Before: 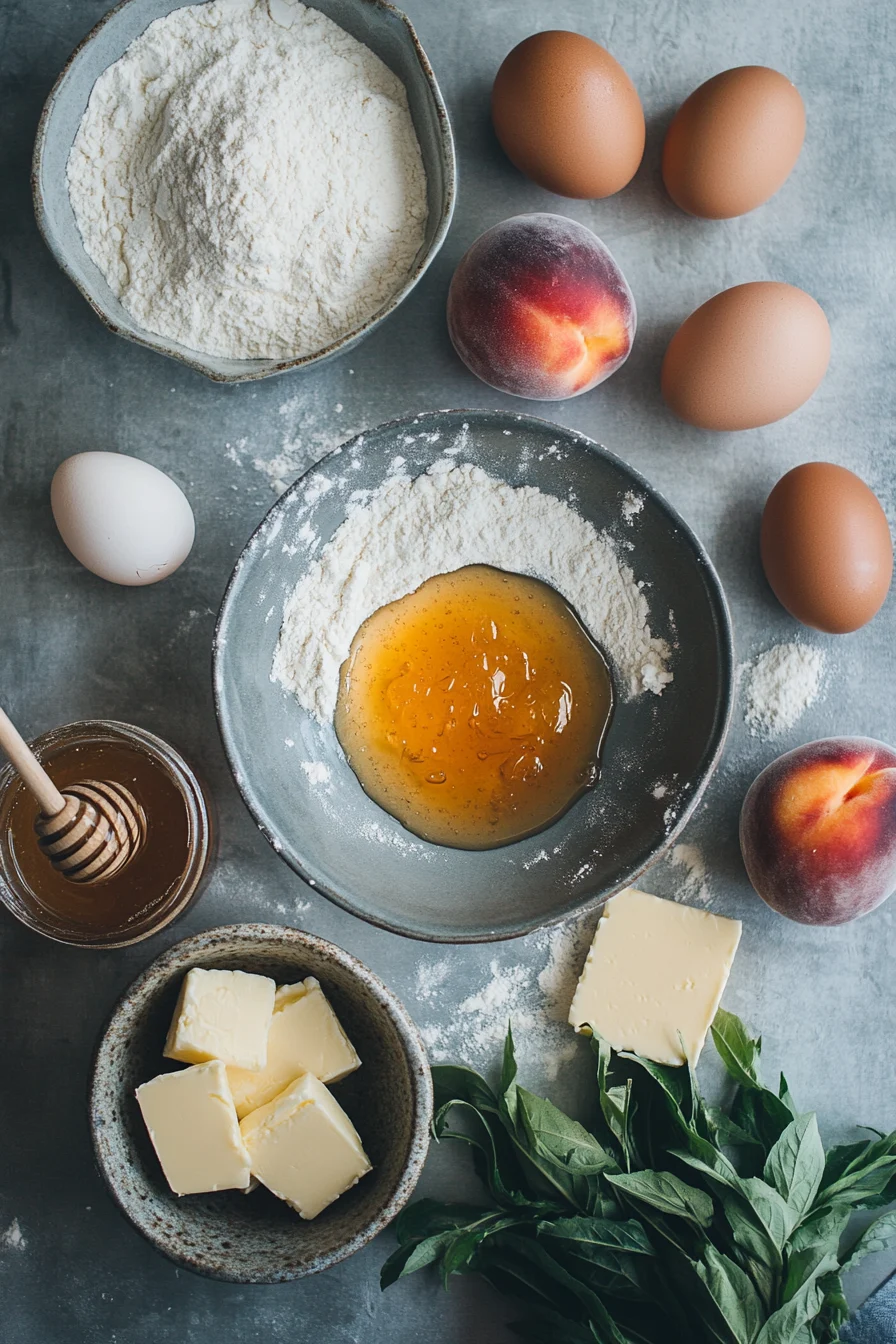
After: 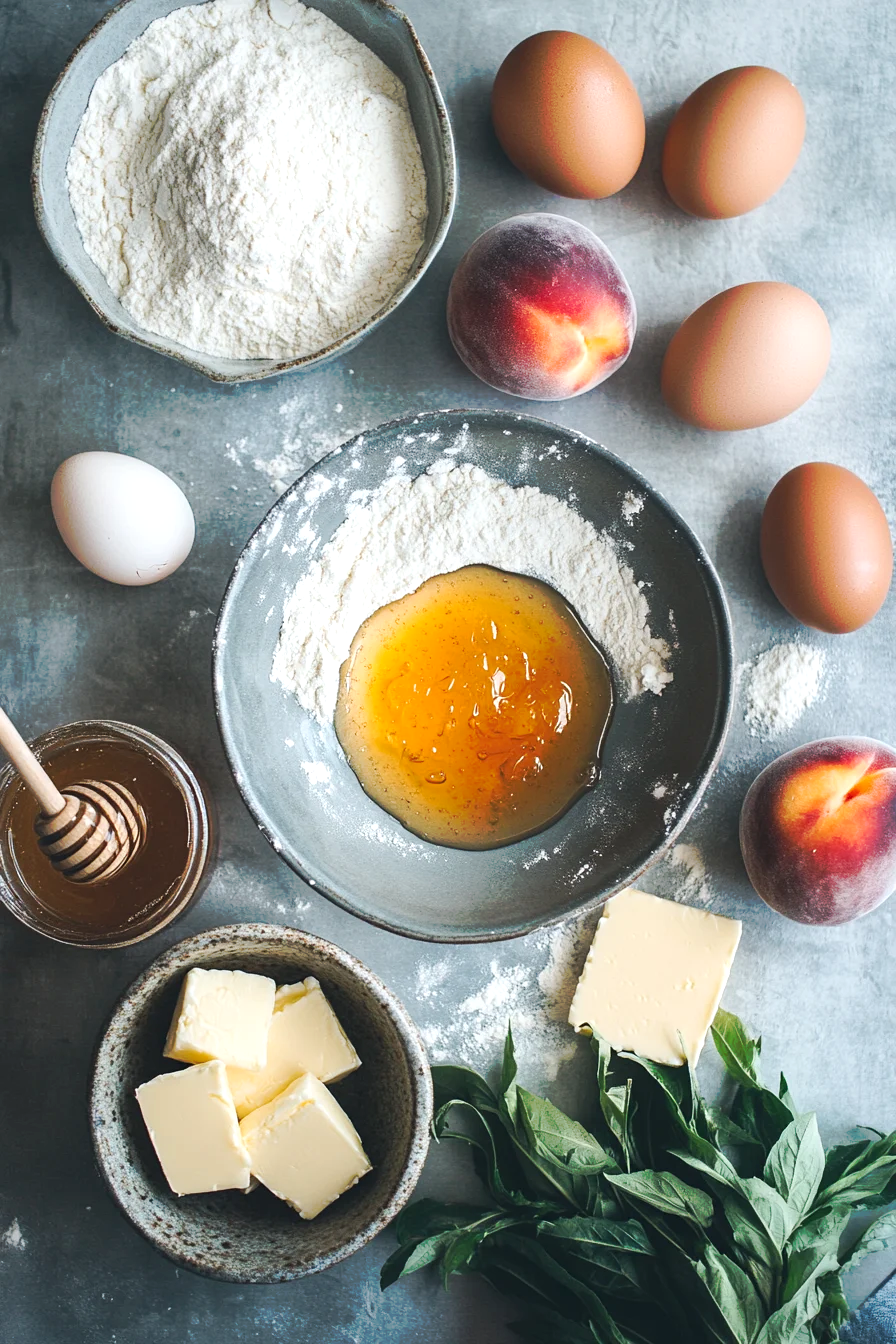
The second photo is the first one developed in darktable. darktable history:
tone curve: curves: ch0 [(0, 0) (0.003, 0.003) (0.011, 0.011) (0.025, 0.024) (0.044, 0.043) (0.069, 0.068) (0.1, 0.097) (0.136, 0.133) (0.177, 0.173) (0.224, 0.219) (0.277, 0.271) (0.335, 0.327) (0.399, 0.39) (0.468, 0.457) (0.543, 0.582) (0.623, 0.655) (0.709, 0.734) (0.801, 0.817) (0.898, 0.906) (1, 1)], preserve colors none
exposure: black level correction 0, exposure 0.5 EV, compensate exposure bias true, compensate highlight preservation false
